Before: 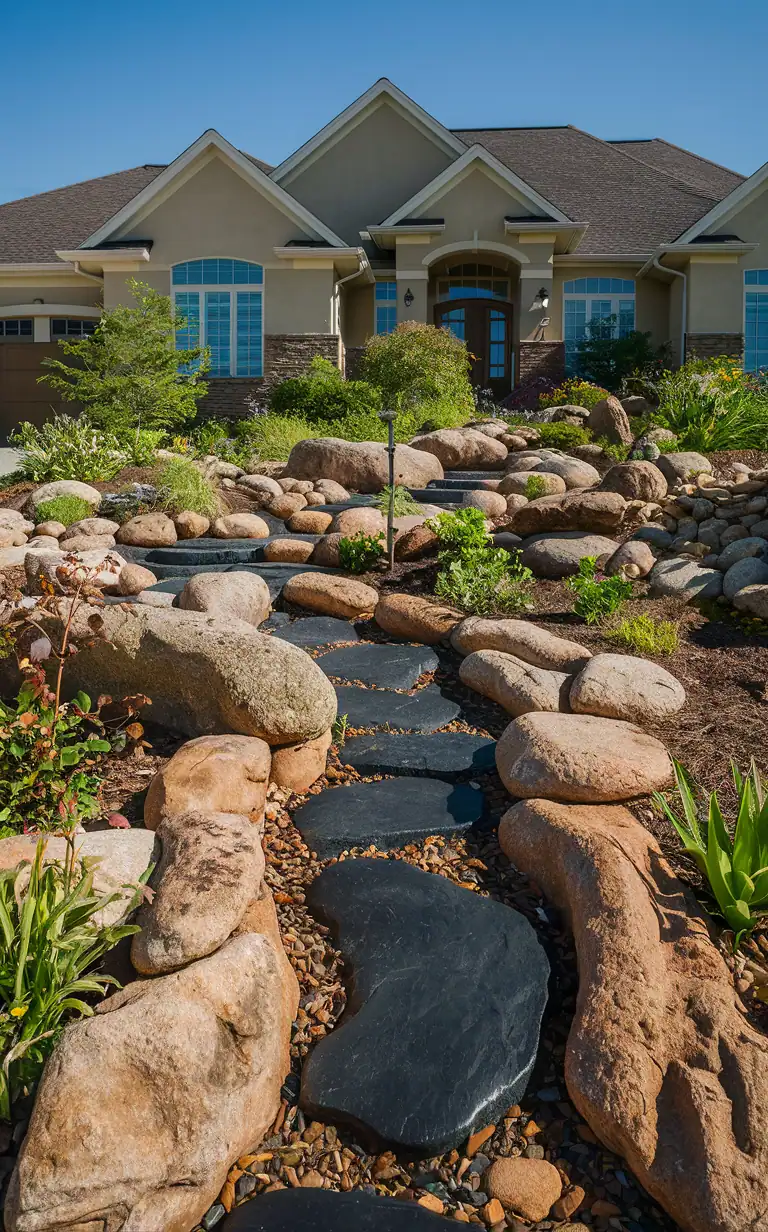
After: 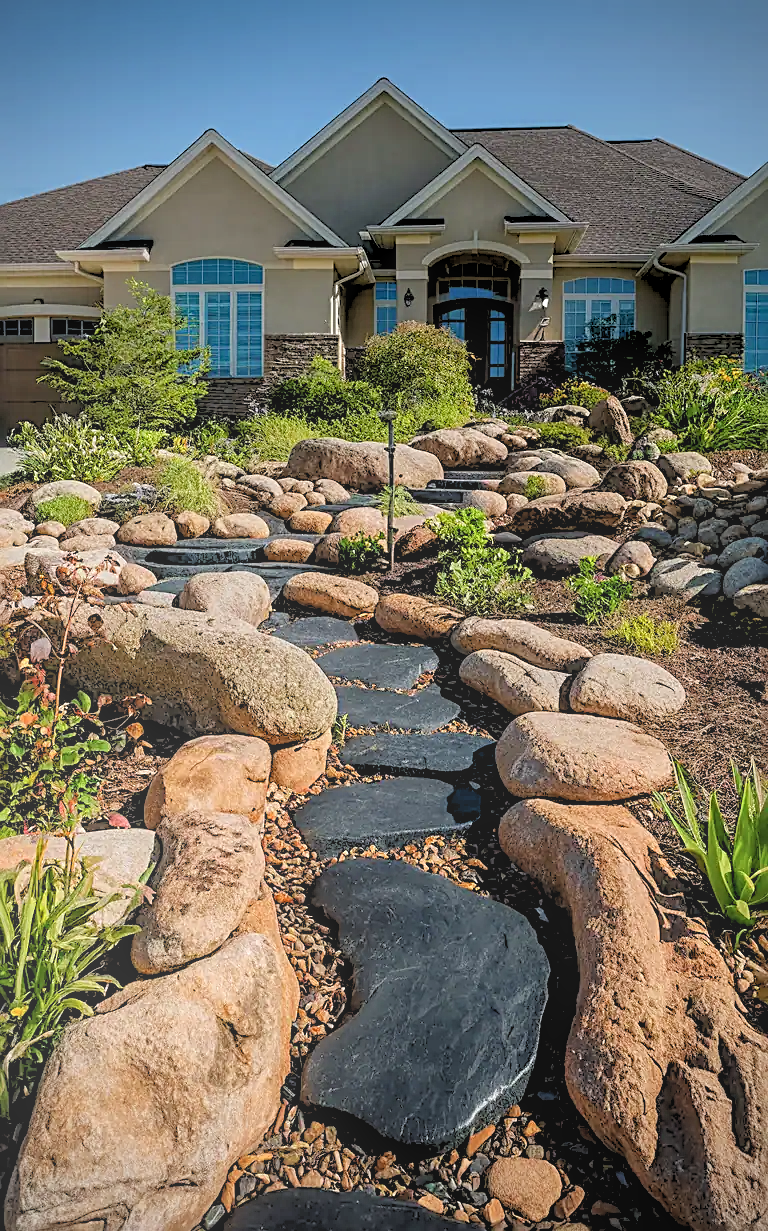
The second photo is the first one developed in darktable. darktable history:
sharpen: radius 2.531, amount 0.628
bloom: size 40%
crop: bottom 0.071%
local contrast: highlights 99%, shadows 86%, detail 160%, midtone range 0.2
rgb levels: preserve colors sum RGB, levels [[0.038, 0.433, 0.934], [0, 0.5, 1], [0, 0.5, 1]]
vignetting: fall-off radius 60.92%
